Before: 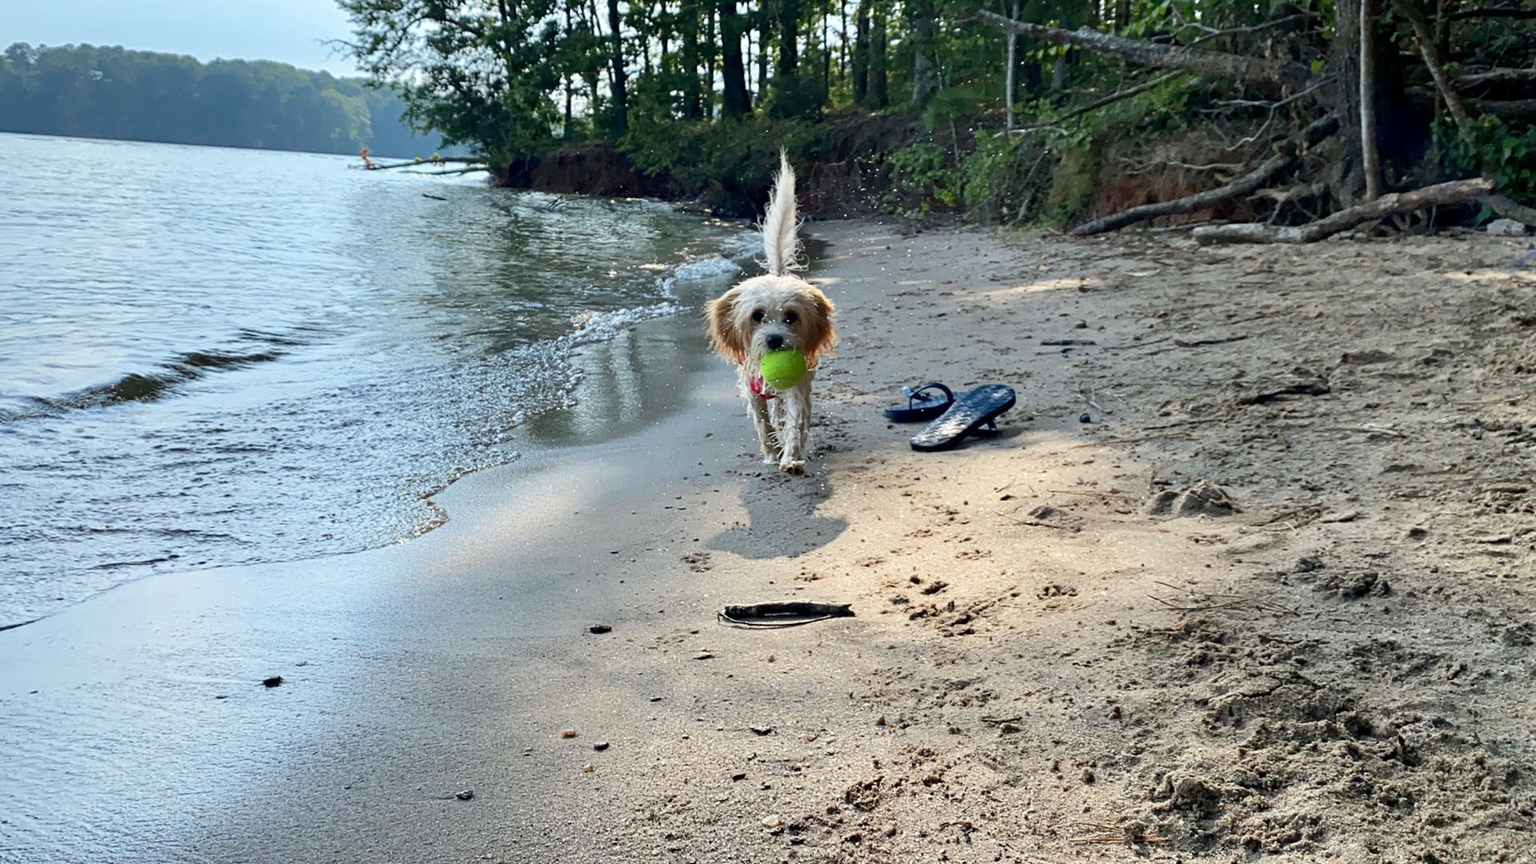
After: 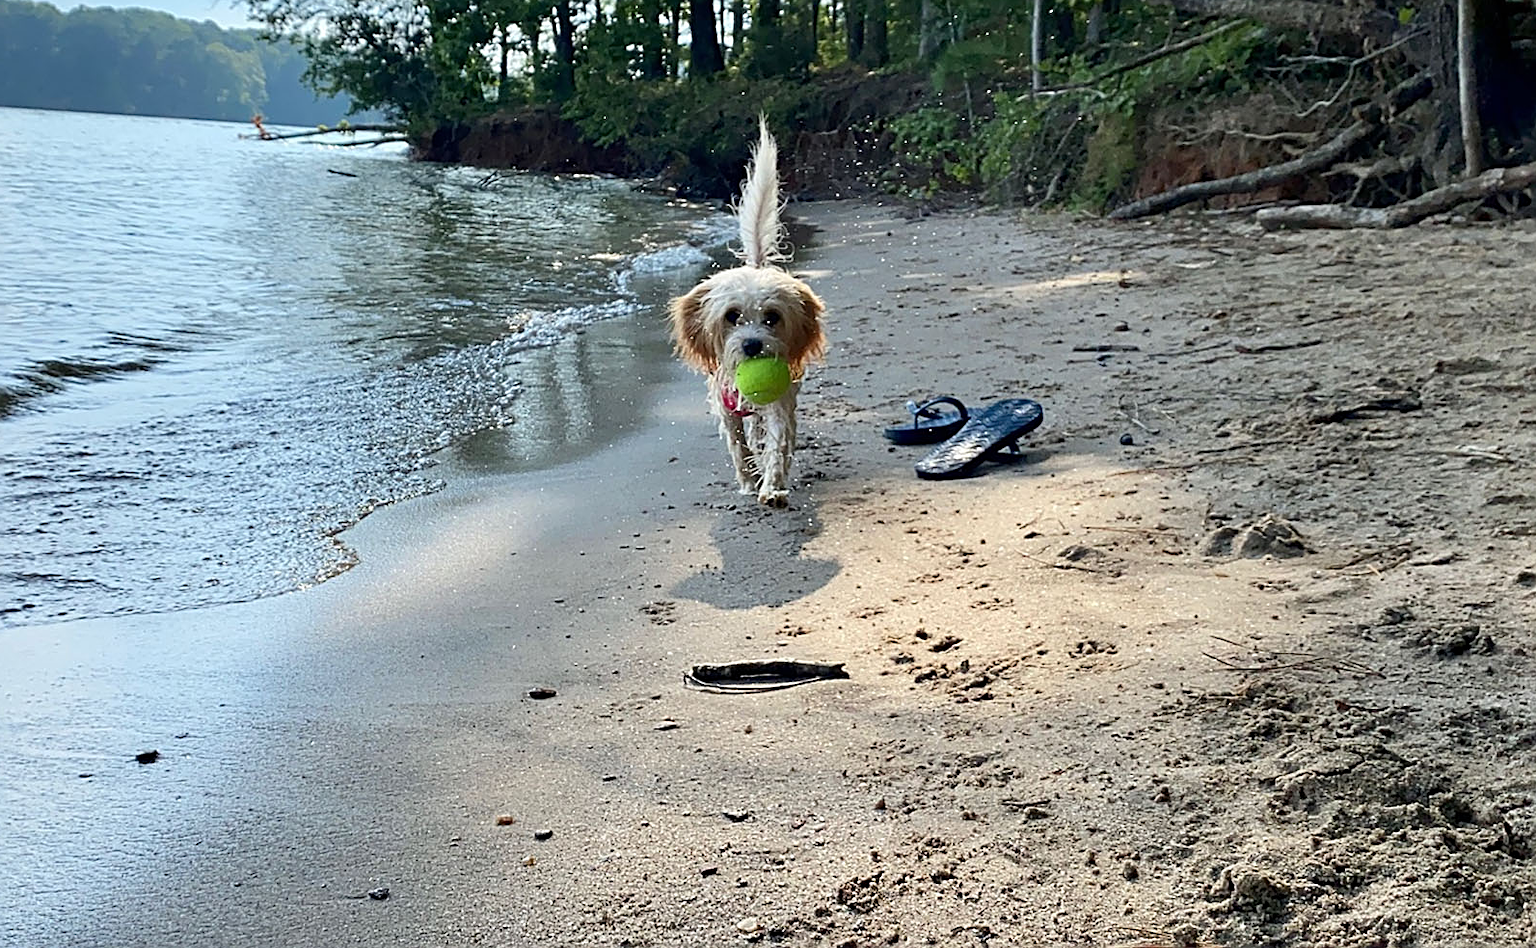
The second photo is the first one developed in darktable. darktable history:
crop: left 9.806%, top 6.221%, right 7.193%, bottom 2.594%
sharpen: amount 0.561
